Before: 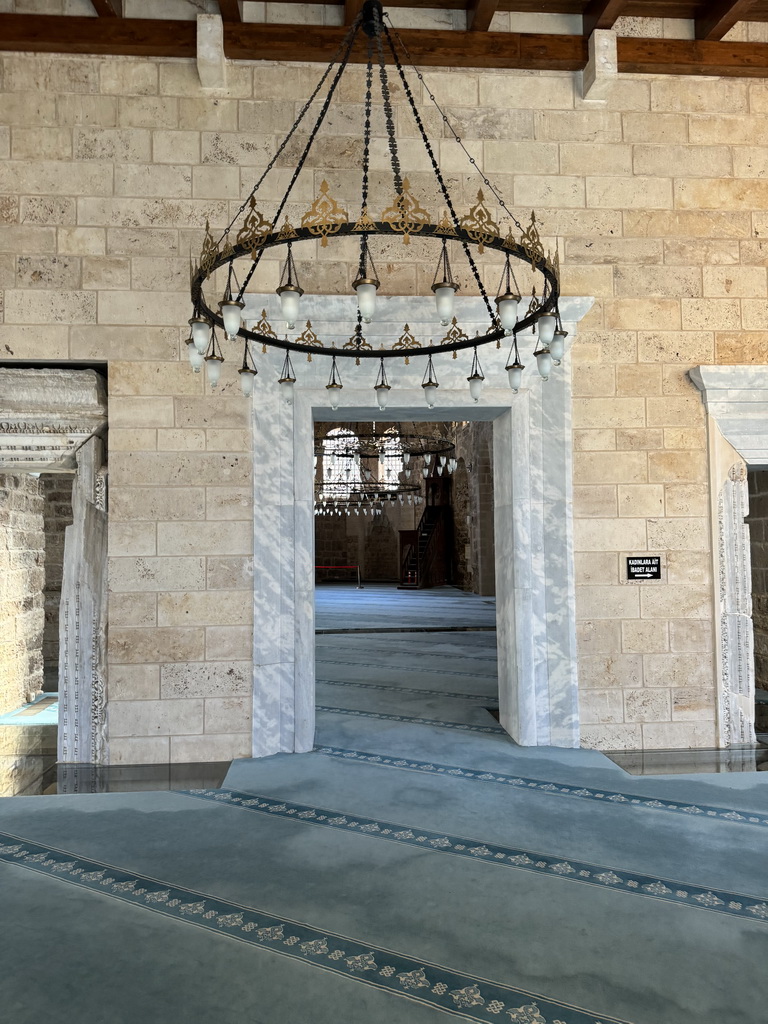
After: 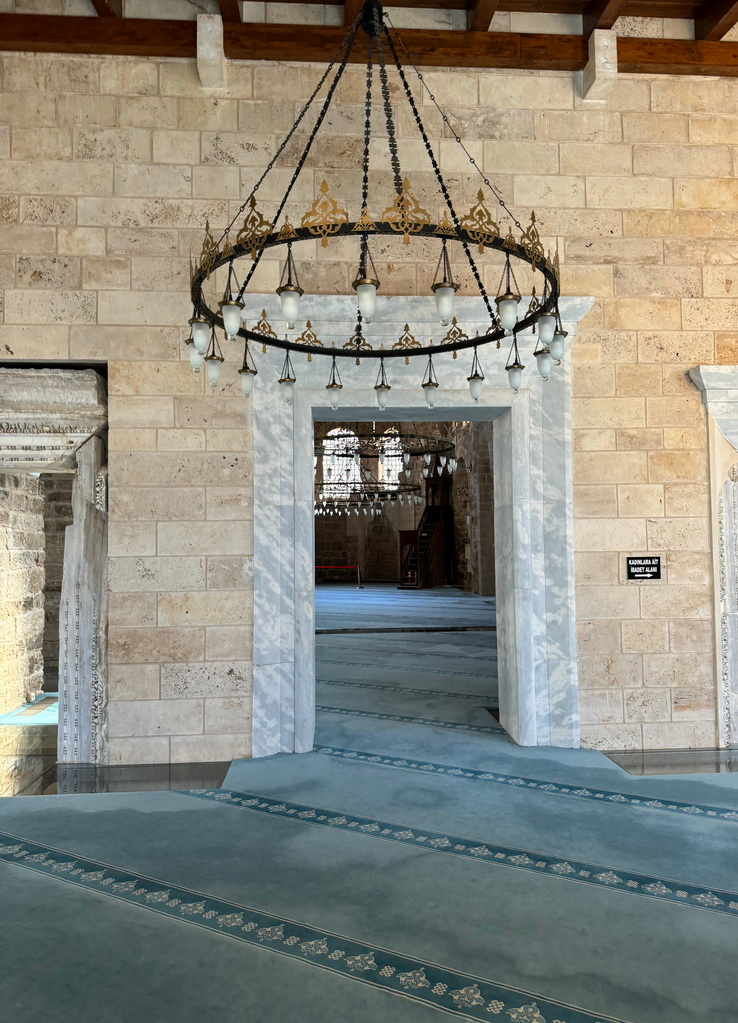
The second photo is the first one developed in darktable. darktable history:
crop: right 3.853%, bottom 0.05%
